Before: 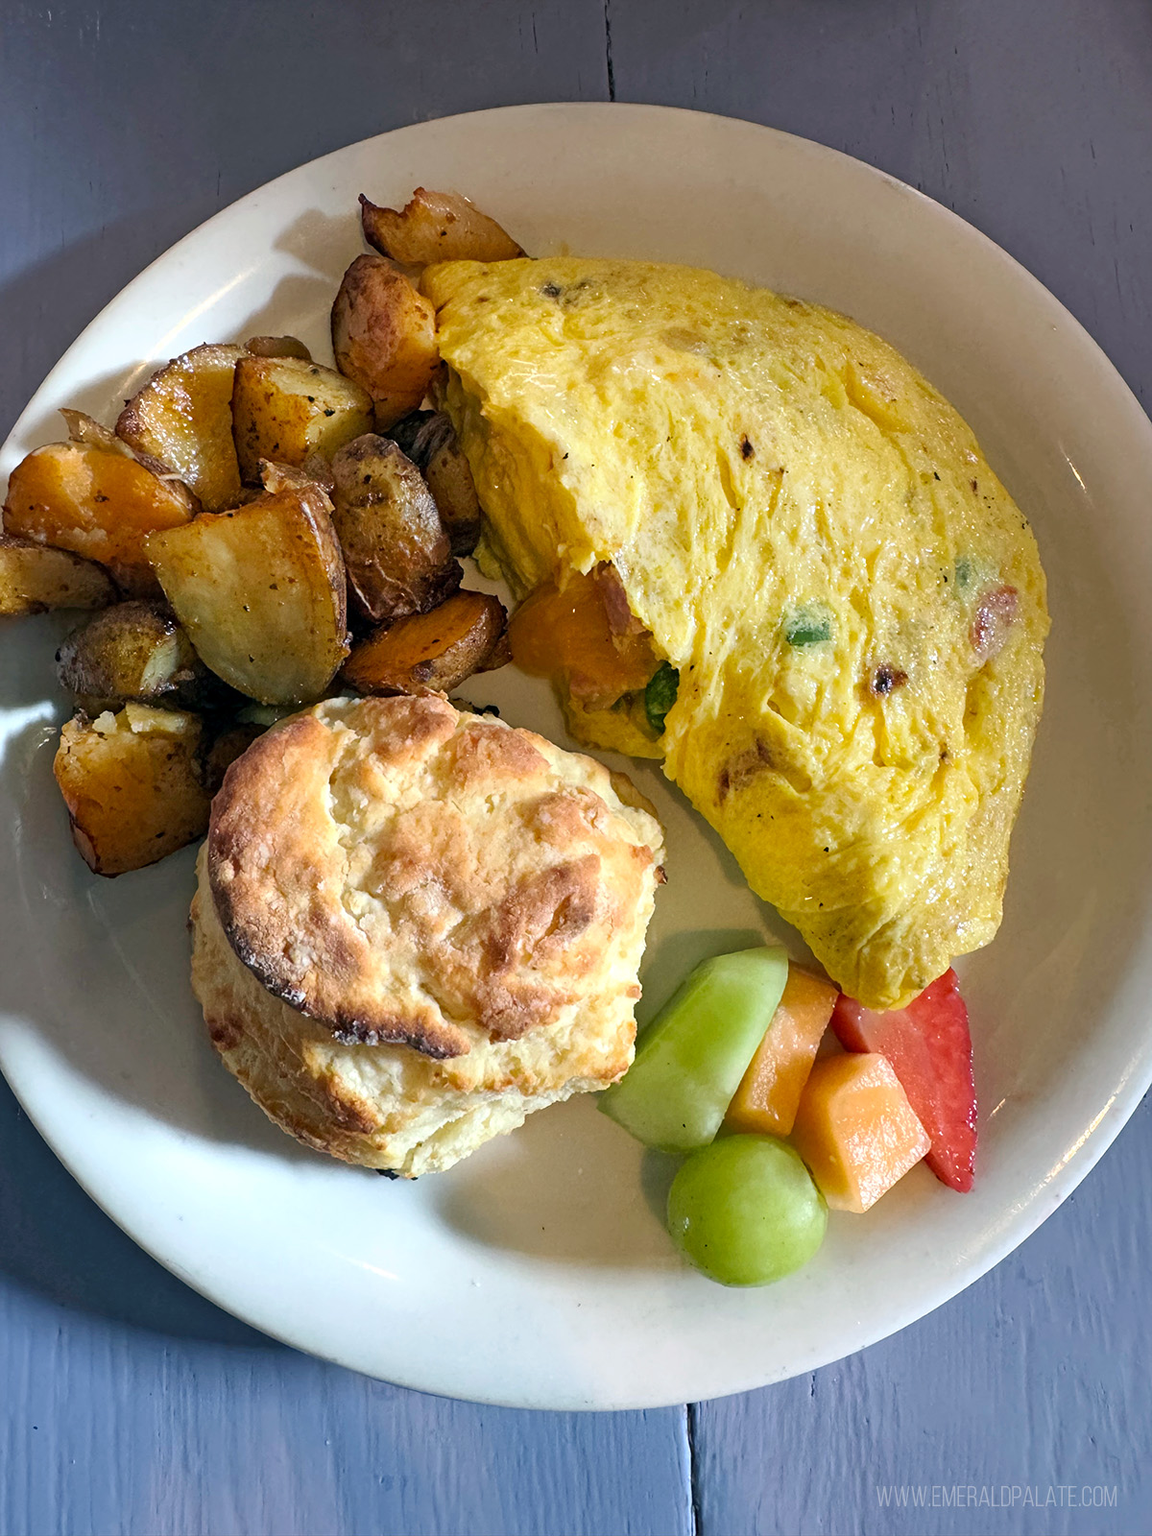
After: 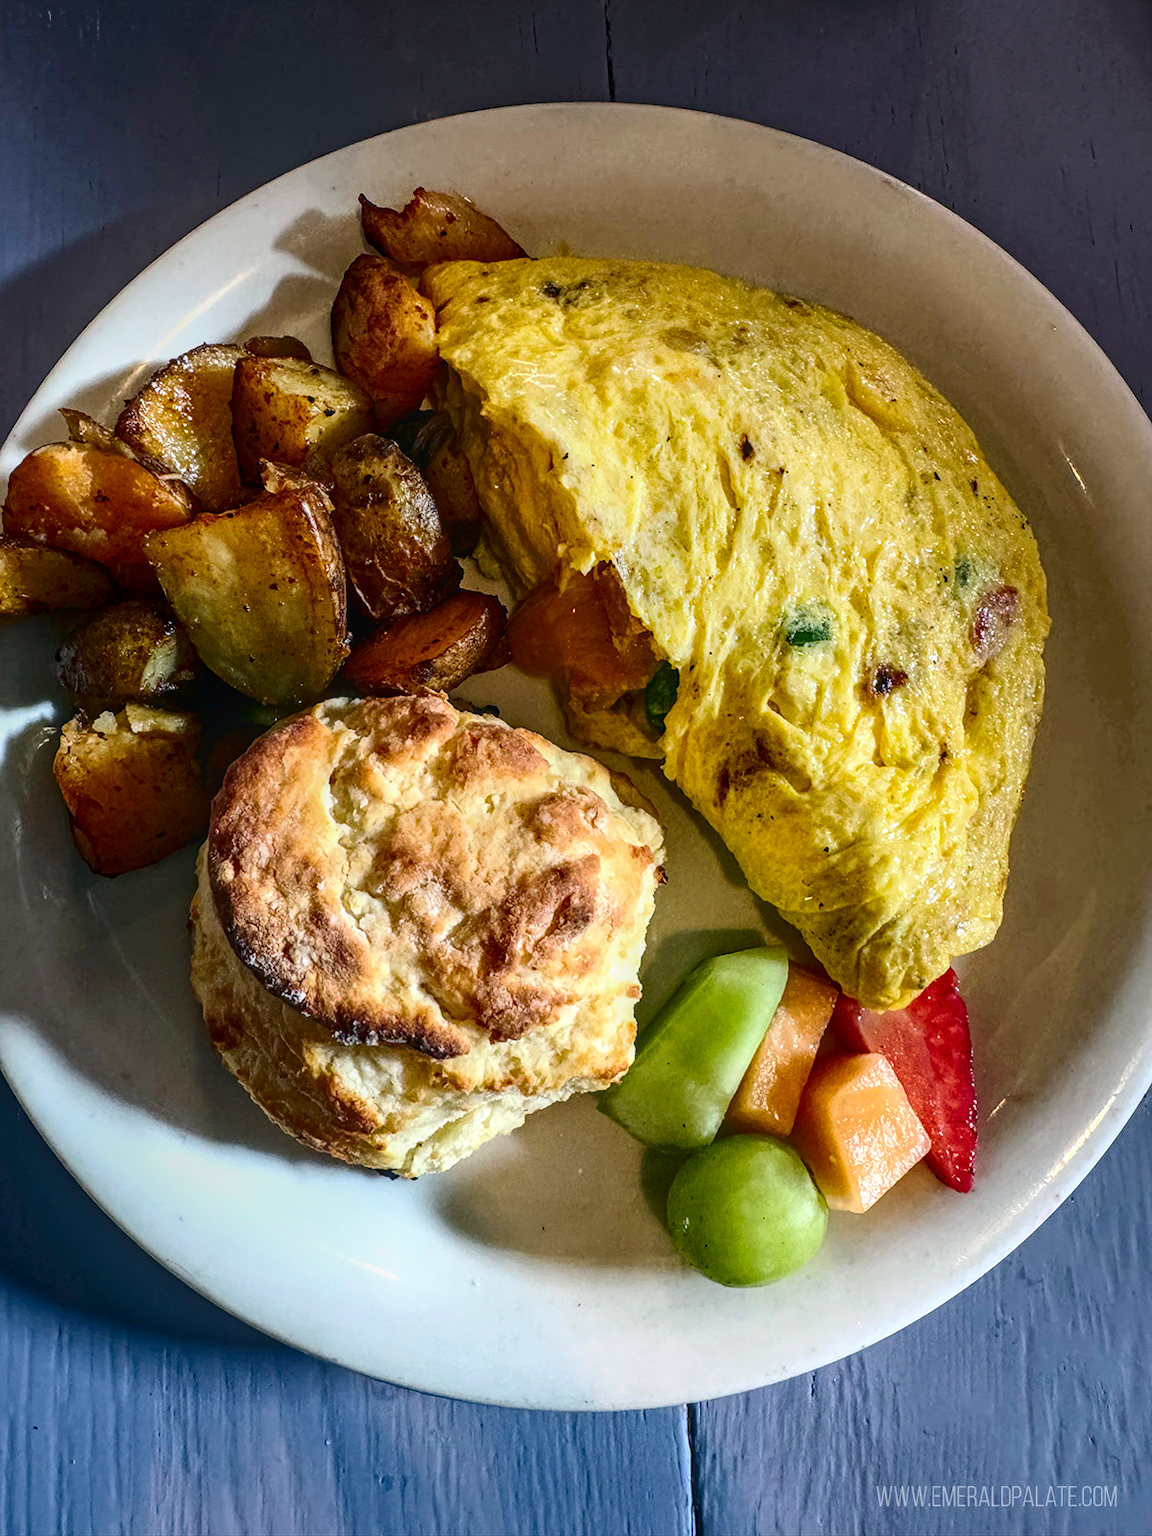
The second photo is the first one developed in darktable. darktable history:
contrast brightness saturation: contrast 0.238, brightness -0.238, saturation 0.141
local contrast: highlights 3%, shadows 0%, detail 133%
